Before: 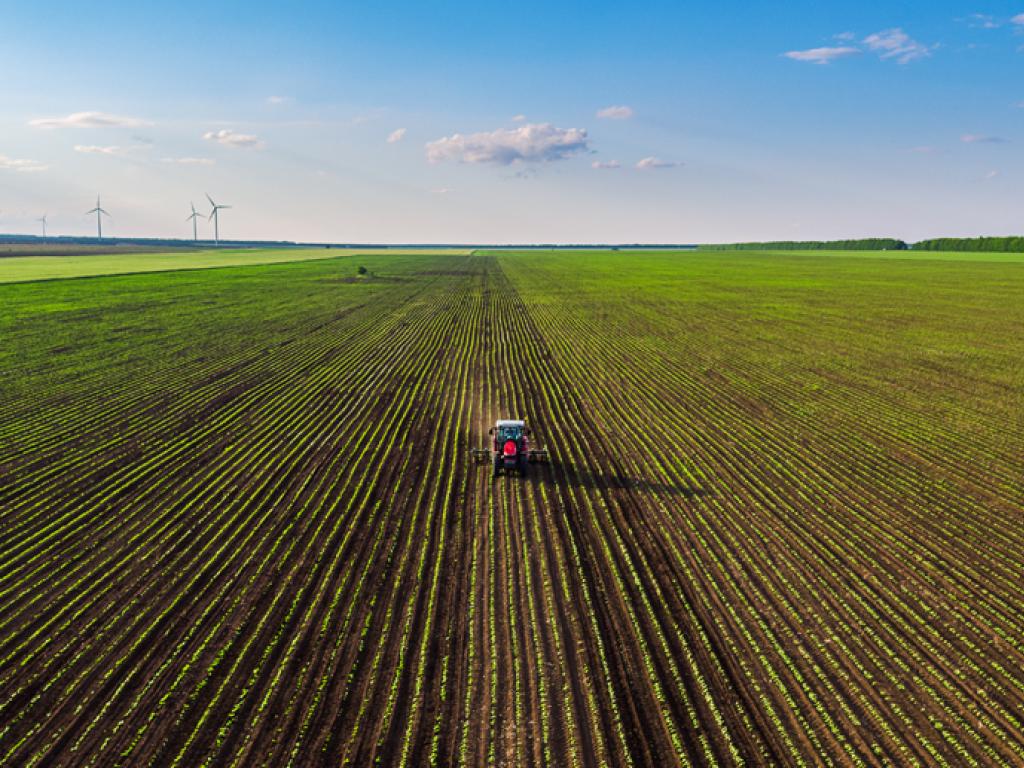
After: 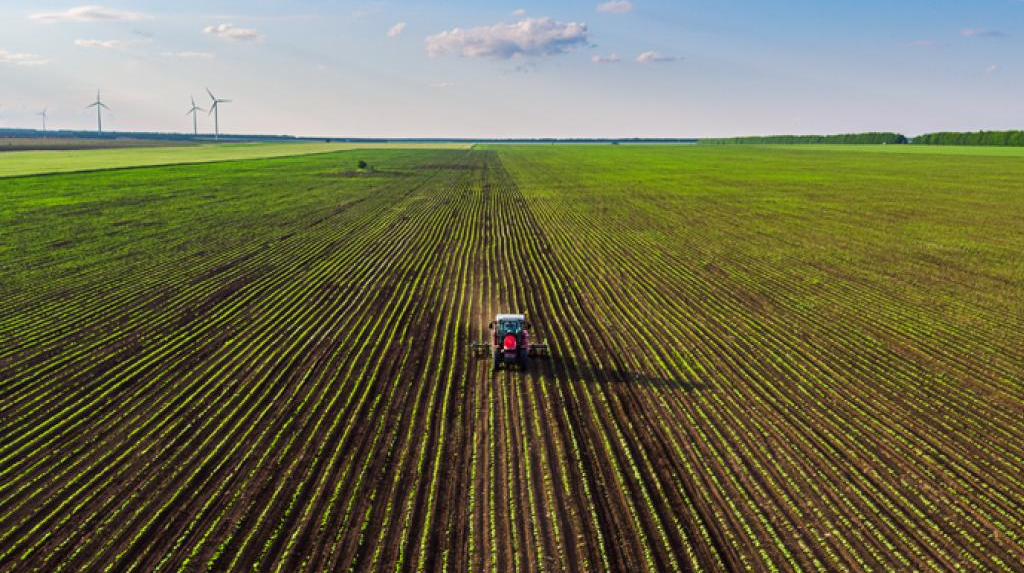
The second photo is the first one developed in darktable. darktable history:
crop: top 13.883%, bottom 11.444%
